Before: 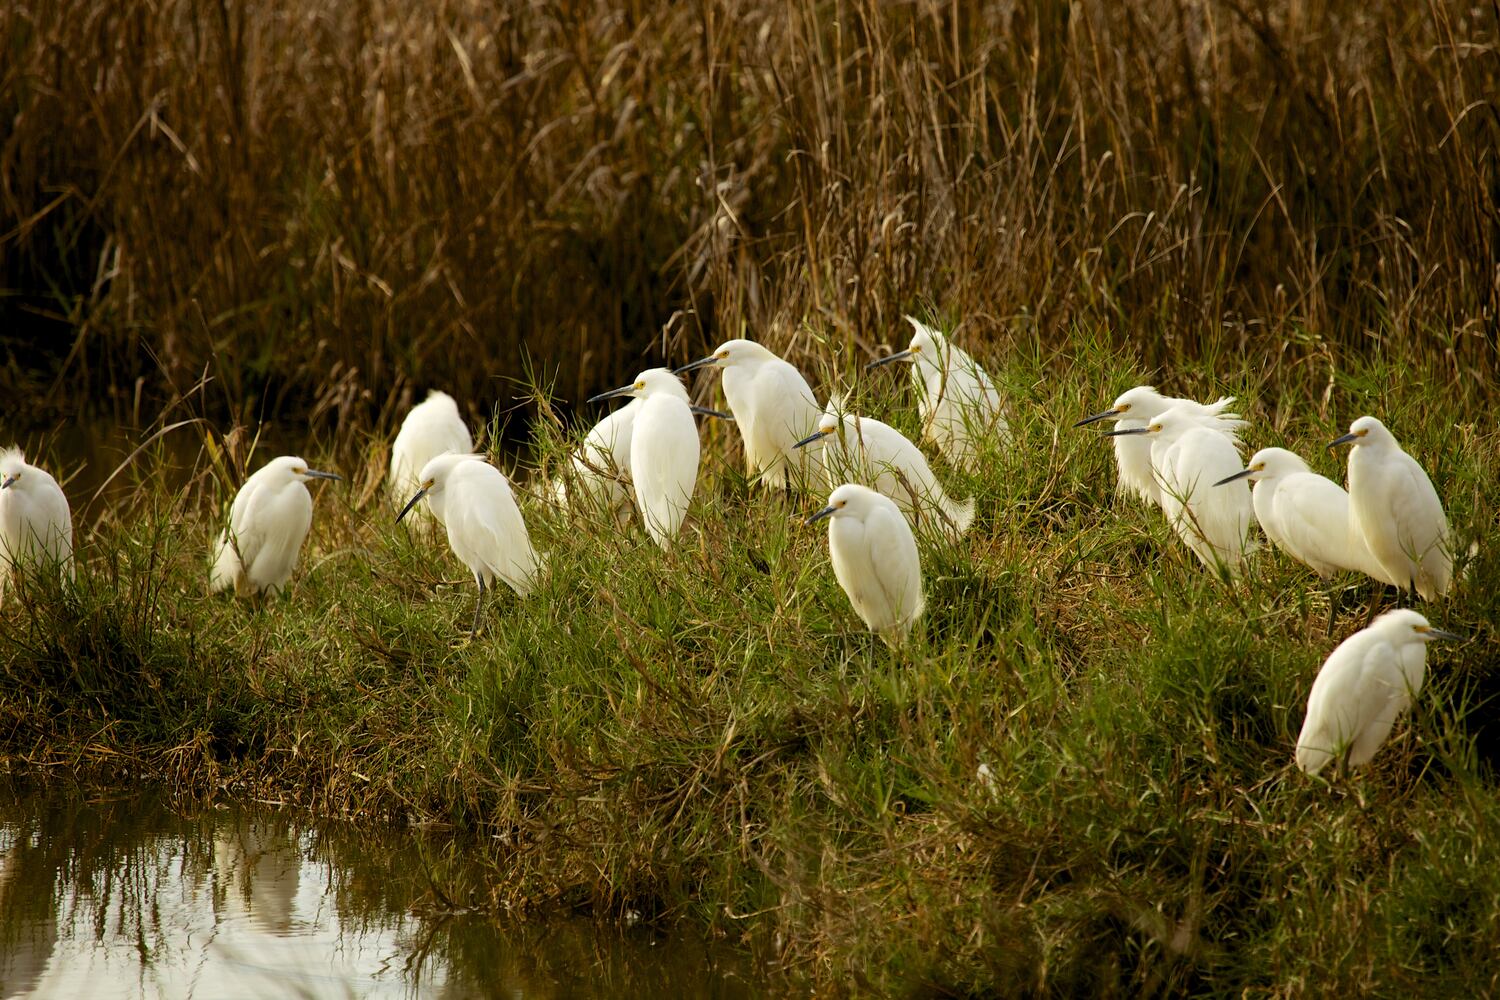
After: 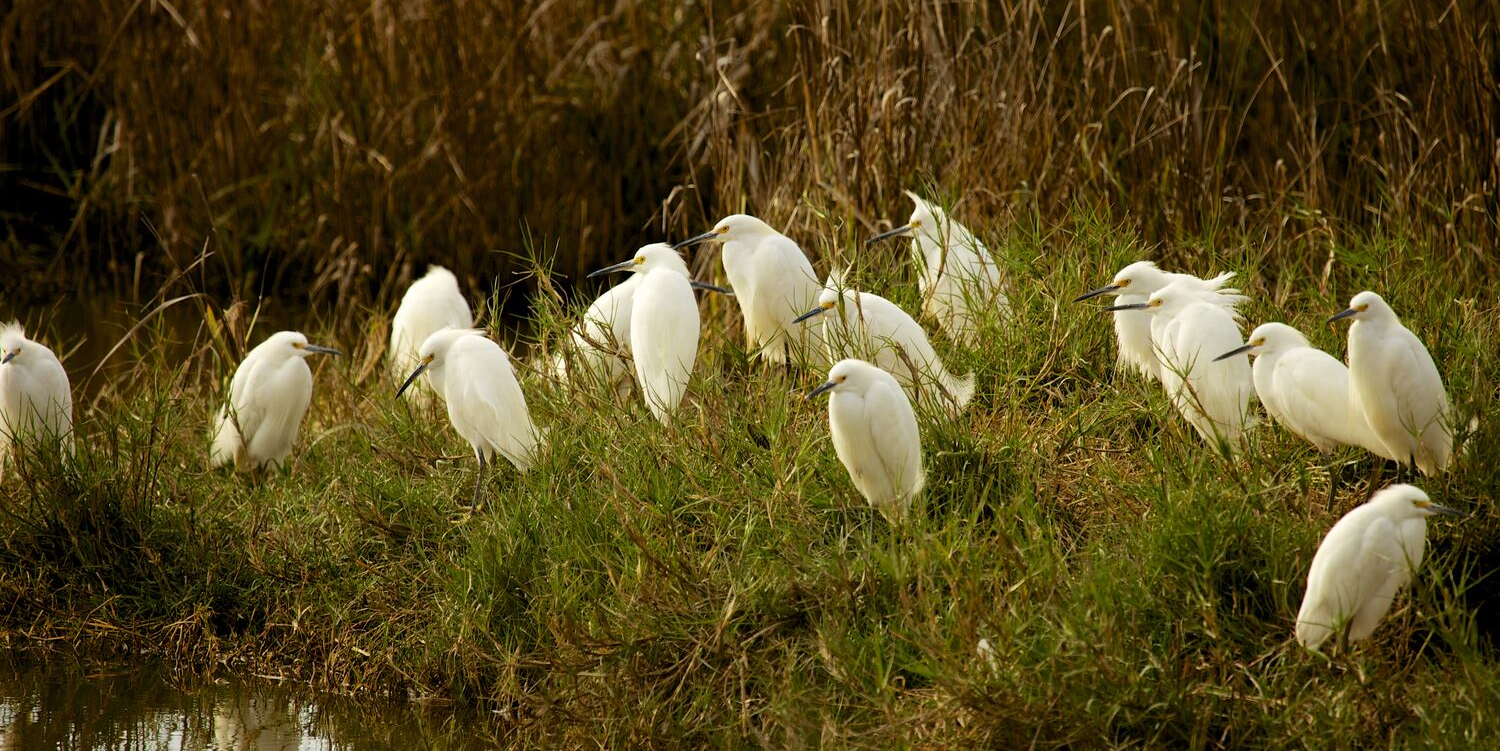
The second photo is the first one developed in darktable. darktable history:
crop and rotate: top 12.595%, bottom 12.208%
